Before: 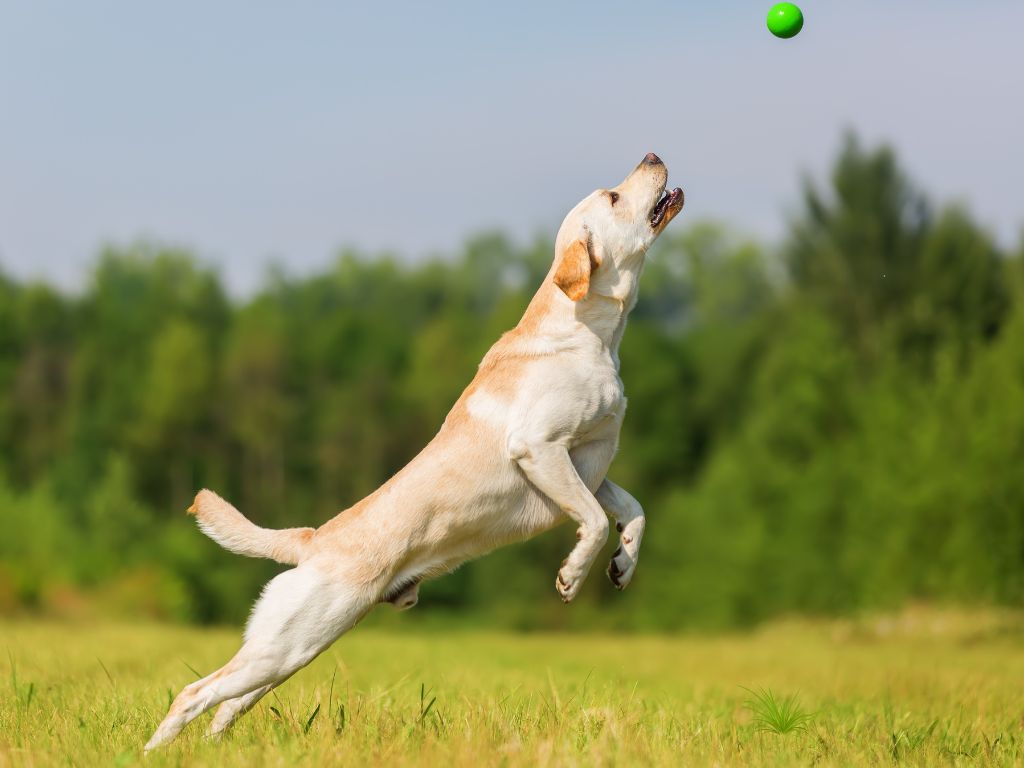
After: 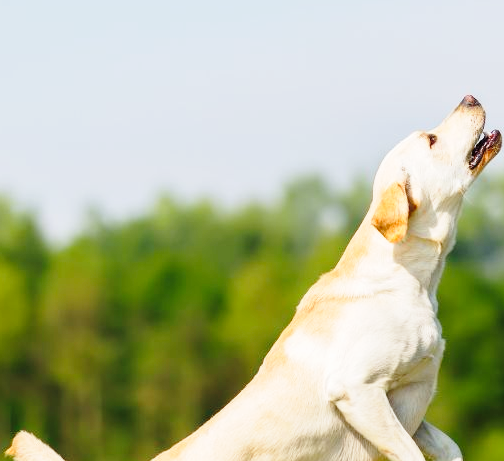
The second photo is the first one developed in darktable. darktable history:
crop: left 17.835%, top 7.675%, right 32.881%, bottom 32.213%
base curve: curves: ch0 [(0, 0) (0.028, 0.03) (0.121, 0.232) (0.46, 0.748) (0.859, 0.968) (1, 1)], preserve colors none
